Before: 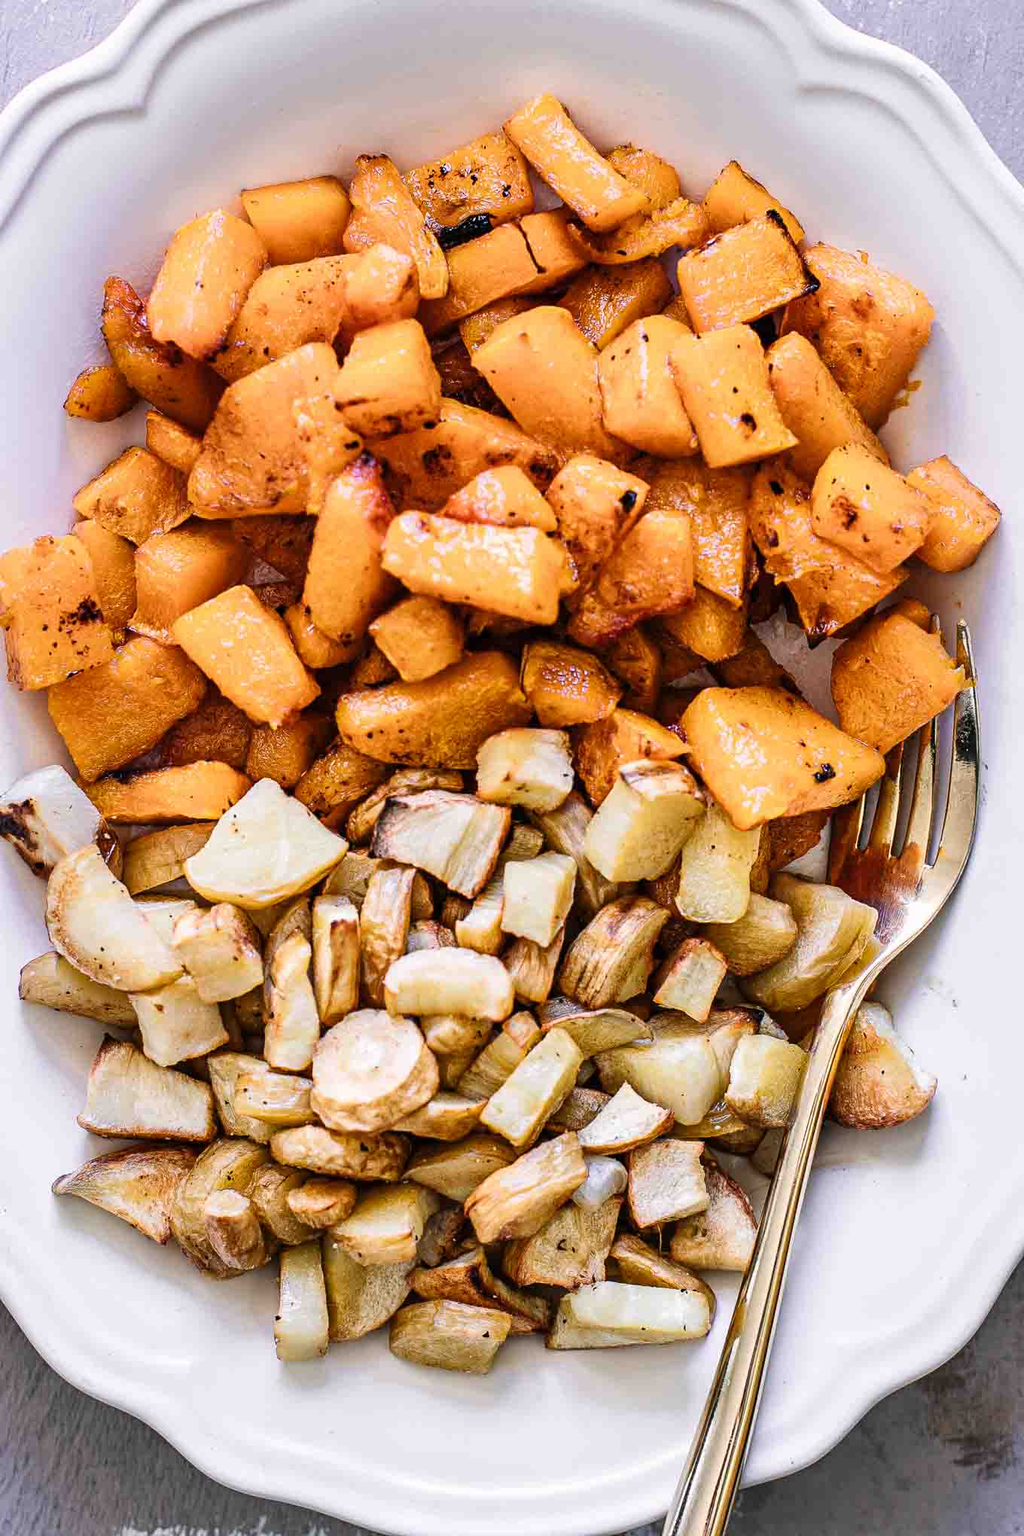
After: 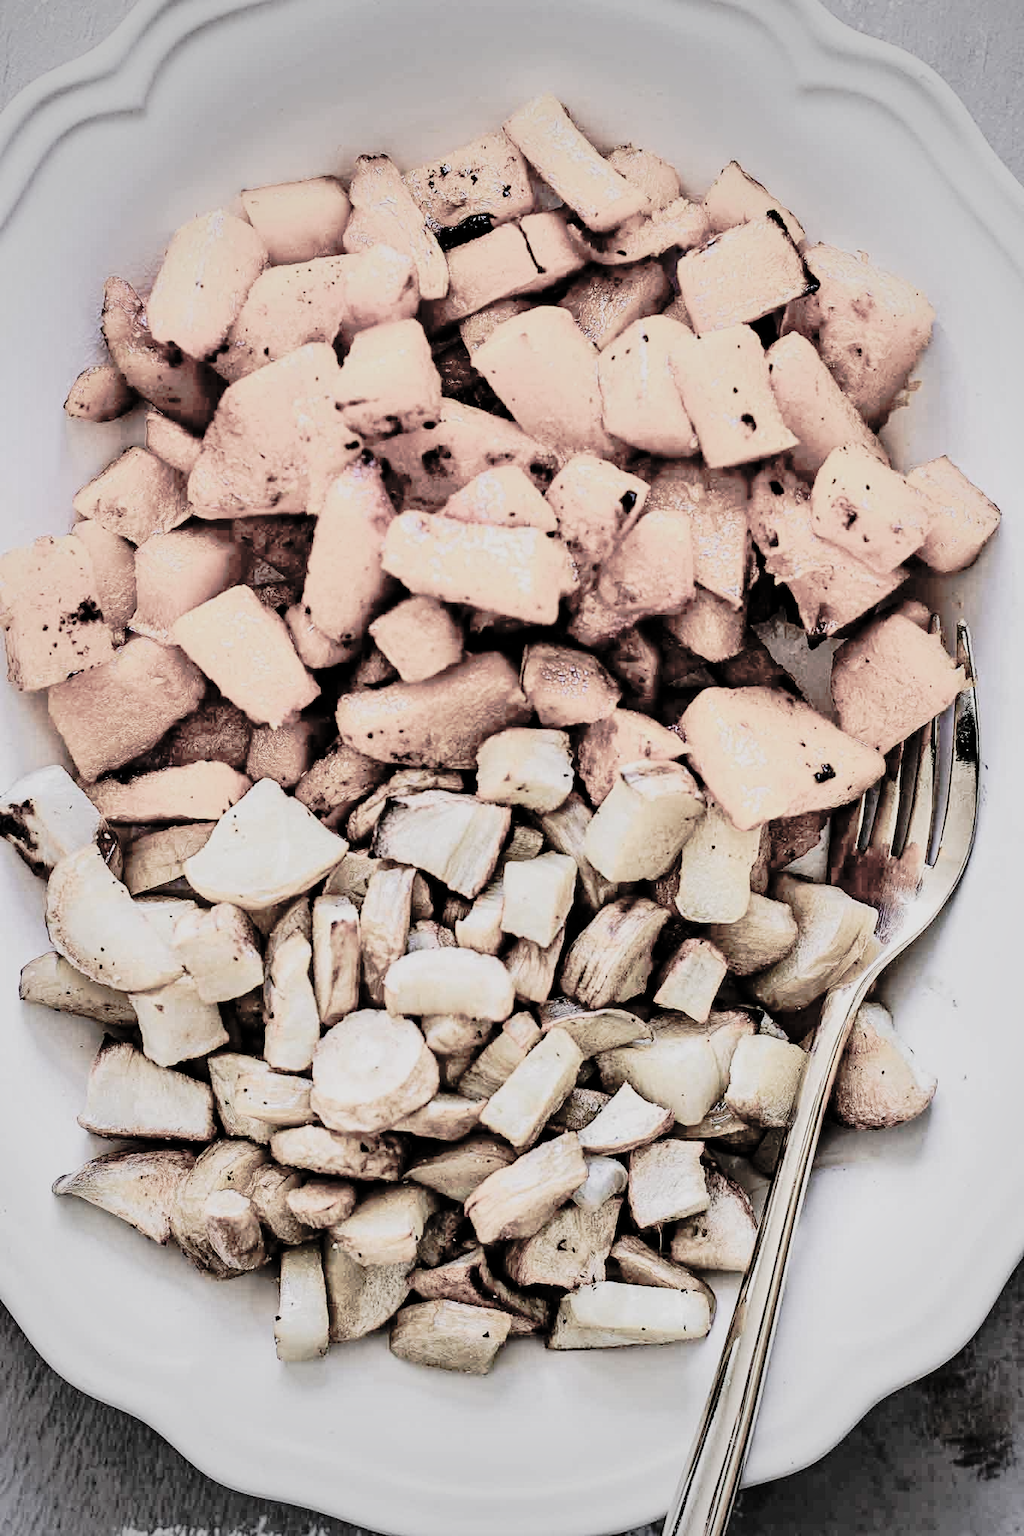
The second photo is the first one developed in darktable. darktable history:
shadows and highlights: shadows -87.14, highlights -35.74, shadows color adjustment 99.13%, highlights color adjustment 0.882%, soften with gaussian
vignetting: fall-off start 74.59%, fall-off radius 65.6%
filmic rgb: black relative exposure -5.07 EV, white relative exposure 3.98 EV, hardness 2.9, contrast 1.298, highlights saturation mix -29.31%, color science v5 (2021), contrast in shadows safe, contrast in highlights safe
tone curve: curves: ch0 [(0, 0) (0.081, 0.044) (0.192, 0.125) (0.283, 0.238) (0.416, 0.449) (0.495, 0.524) (0.686, 0.743) (0.826, 0.865) (0.978, 0.988)]; ch1 [(0, 0) (0.161, 0.092) (0.35, 0.33) (0.392, 0.392) (0.427, 0.426) (0.479, 0.472) (0.505, 0.497) (0.521, 0.514) (0.547, 0.568) (0.579, 0.597) (0.625, 0.627) (0.678, 0.733) (1, 1)]; ch2 [(0, 0) (0.346, 0.362) (0.404, 0.427) (0.502, 0.495) (0.531, 0.523) (0.549, 0.554) (0.582, 0.596) (0.629, 0.642) (0.717, 0.678) (1, 1)], preserve colors none
